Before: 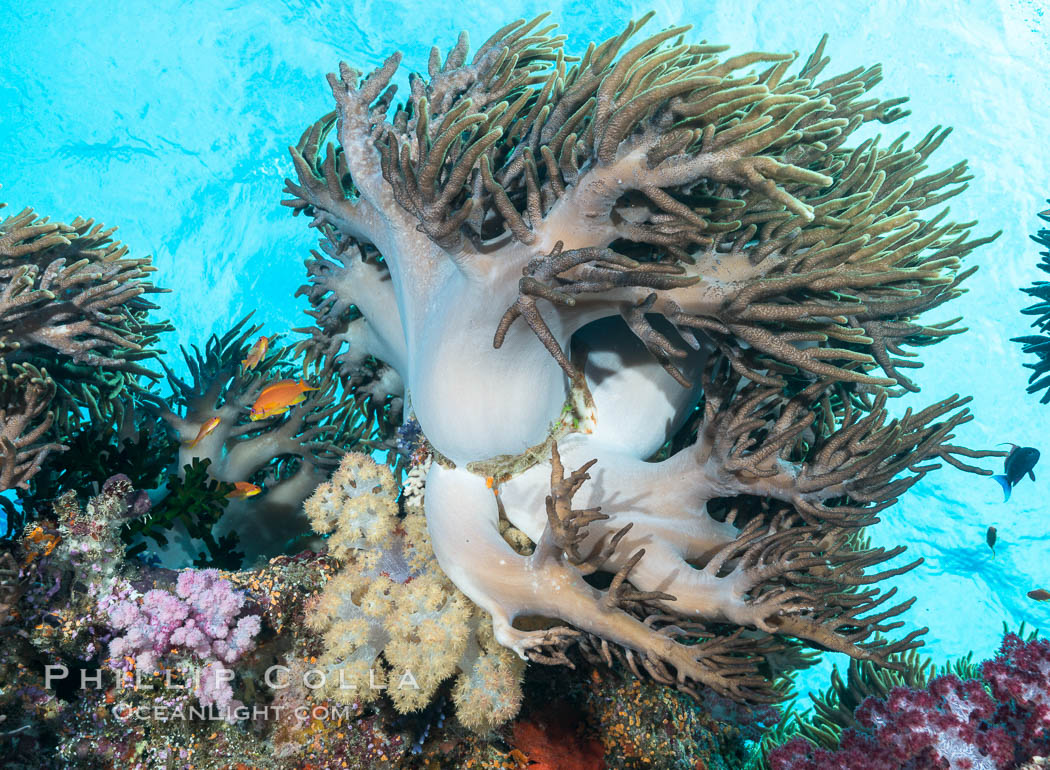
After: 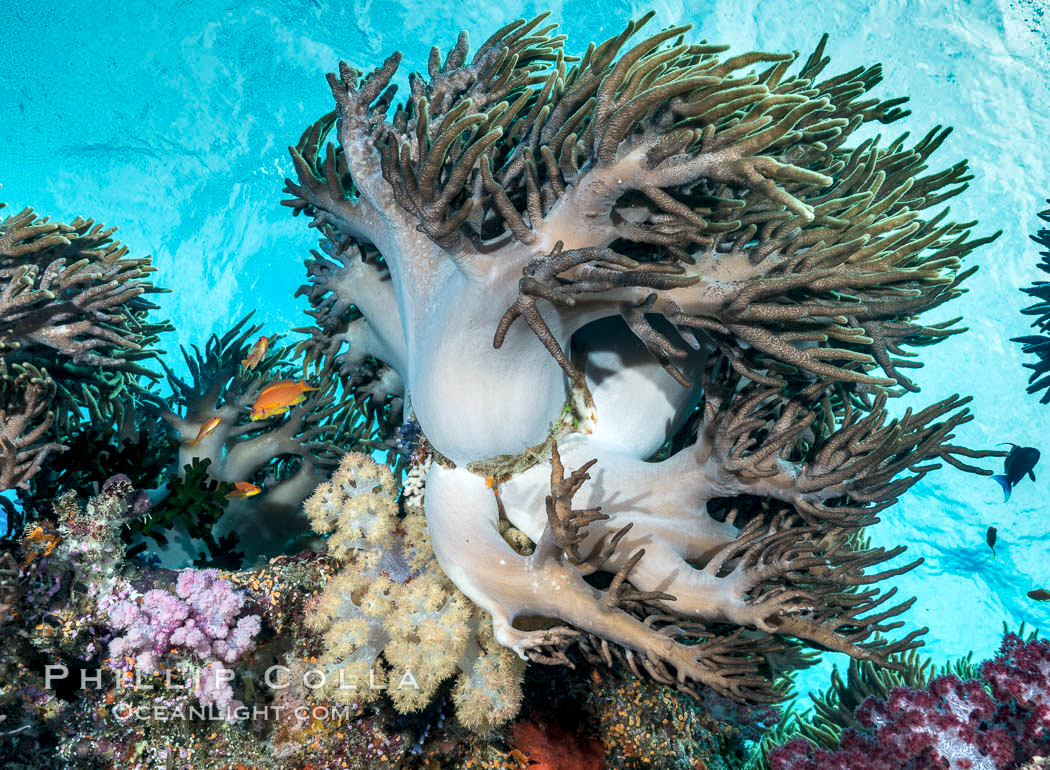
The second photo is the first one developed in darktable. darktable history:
local contrast: highlights 25%, shadows 75%, midtone range 0.75
shadows and highlights: radius 108.52, shadows 40.68, highlights -72.88, low approximation 0.01, soften with gaussian
